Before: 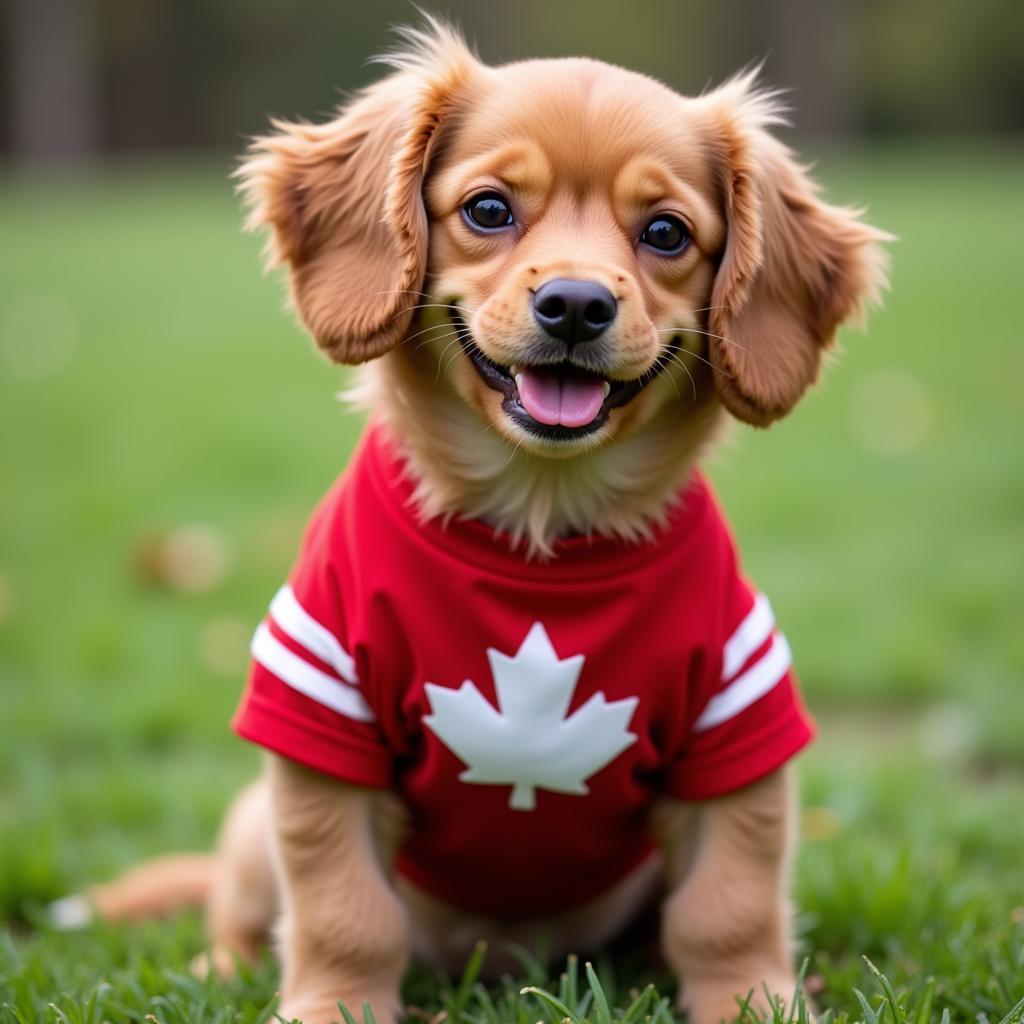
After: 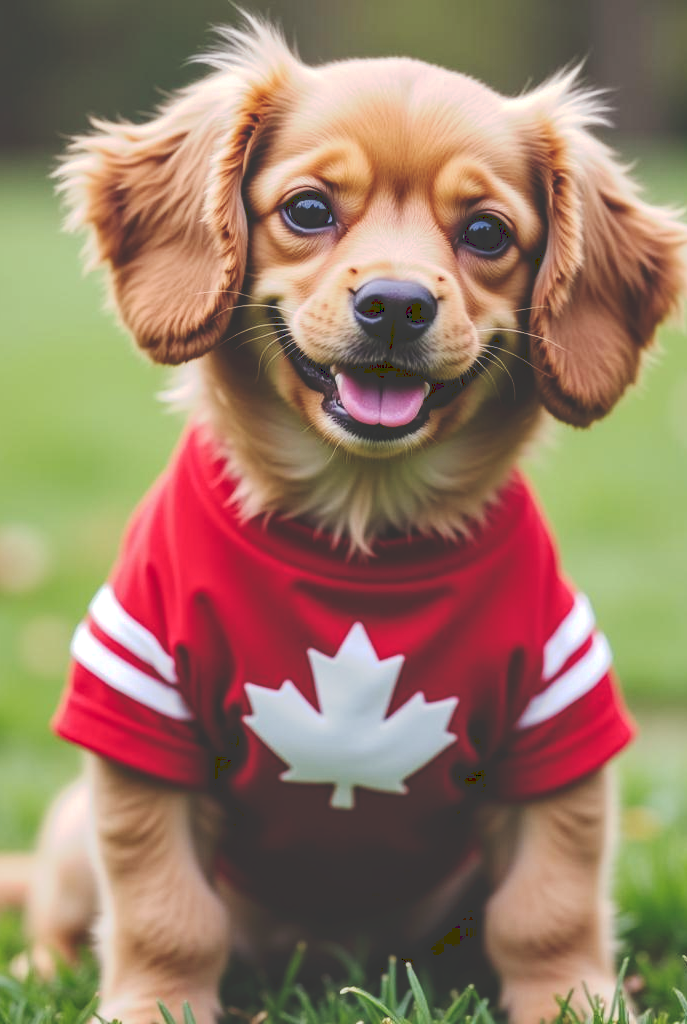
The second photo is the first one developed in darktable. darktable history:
tone curve: curves: ch0 [(0, 0) (0.003, 0.241) (0.011, 0.241) (0.025, 0.242) (0.044, 0.246) (0.069, 0.25) (0.1, 0.251) (0.136, 0.256) (0.177, 0.275) (0.224, 0.293) (0.277, 0.326) (0.335, 0.38) (0.399, 0.449) (0.468, 0.525) (0.543, 0.606) (0.623, 0.683) (0.709, 0.751) (0.801, 0.824) (0.898, 0.871) (1, 1)], preserve colors none
local contrast: detail 130%
crop and rotate: left 17.614%, right 15.278%
